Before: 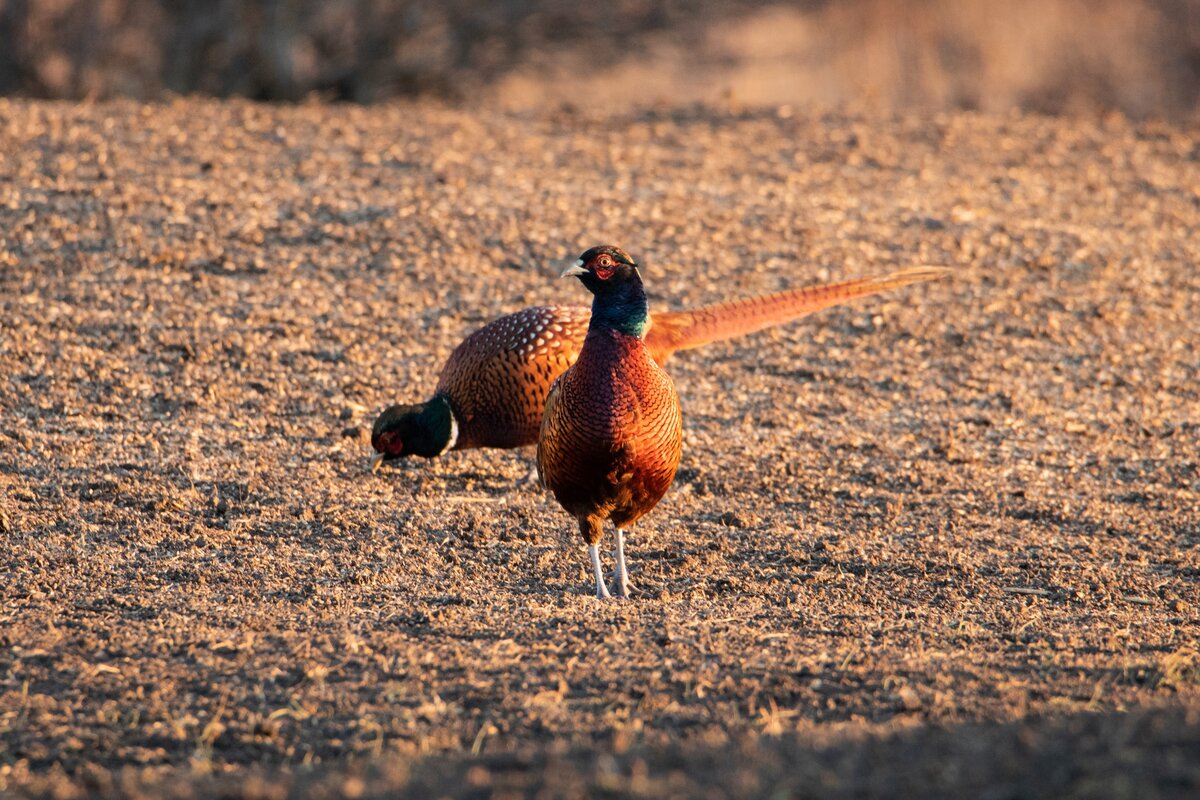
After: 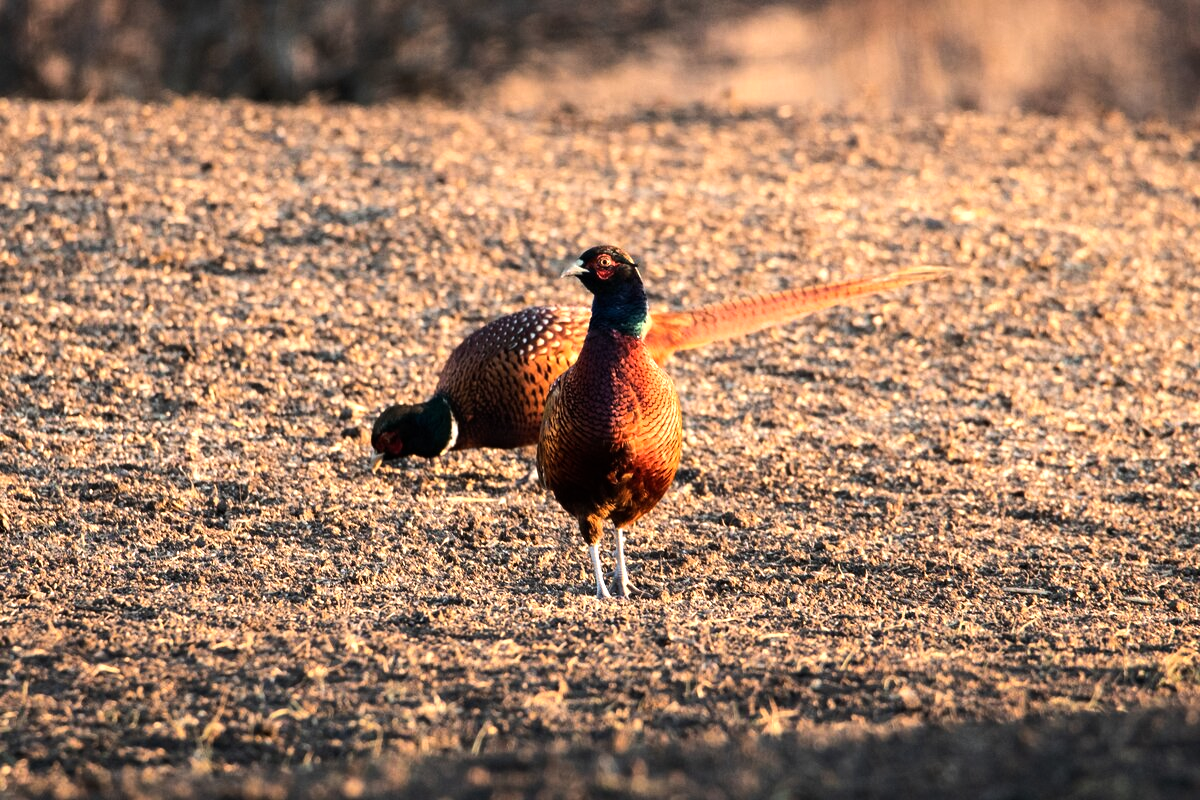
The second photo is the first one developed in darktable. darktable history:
tone equalizer: -8 EV -0.752 EV, -7 EV -0.681 EV, -6 EV -0.623 EV, -5 EV -0.409 EV, -3 EV 0.399 EV, -2 EV 0.6 EV, -1 EV 0.685 EV, +0 EV 0.751 EV, edges refinement/feathering 500, mask exposure compensation -1.57 EV, preserve details no
